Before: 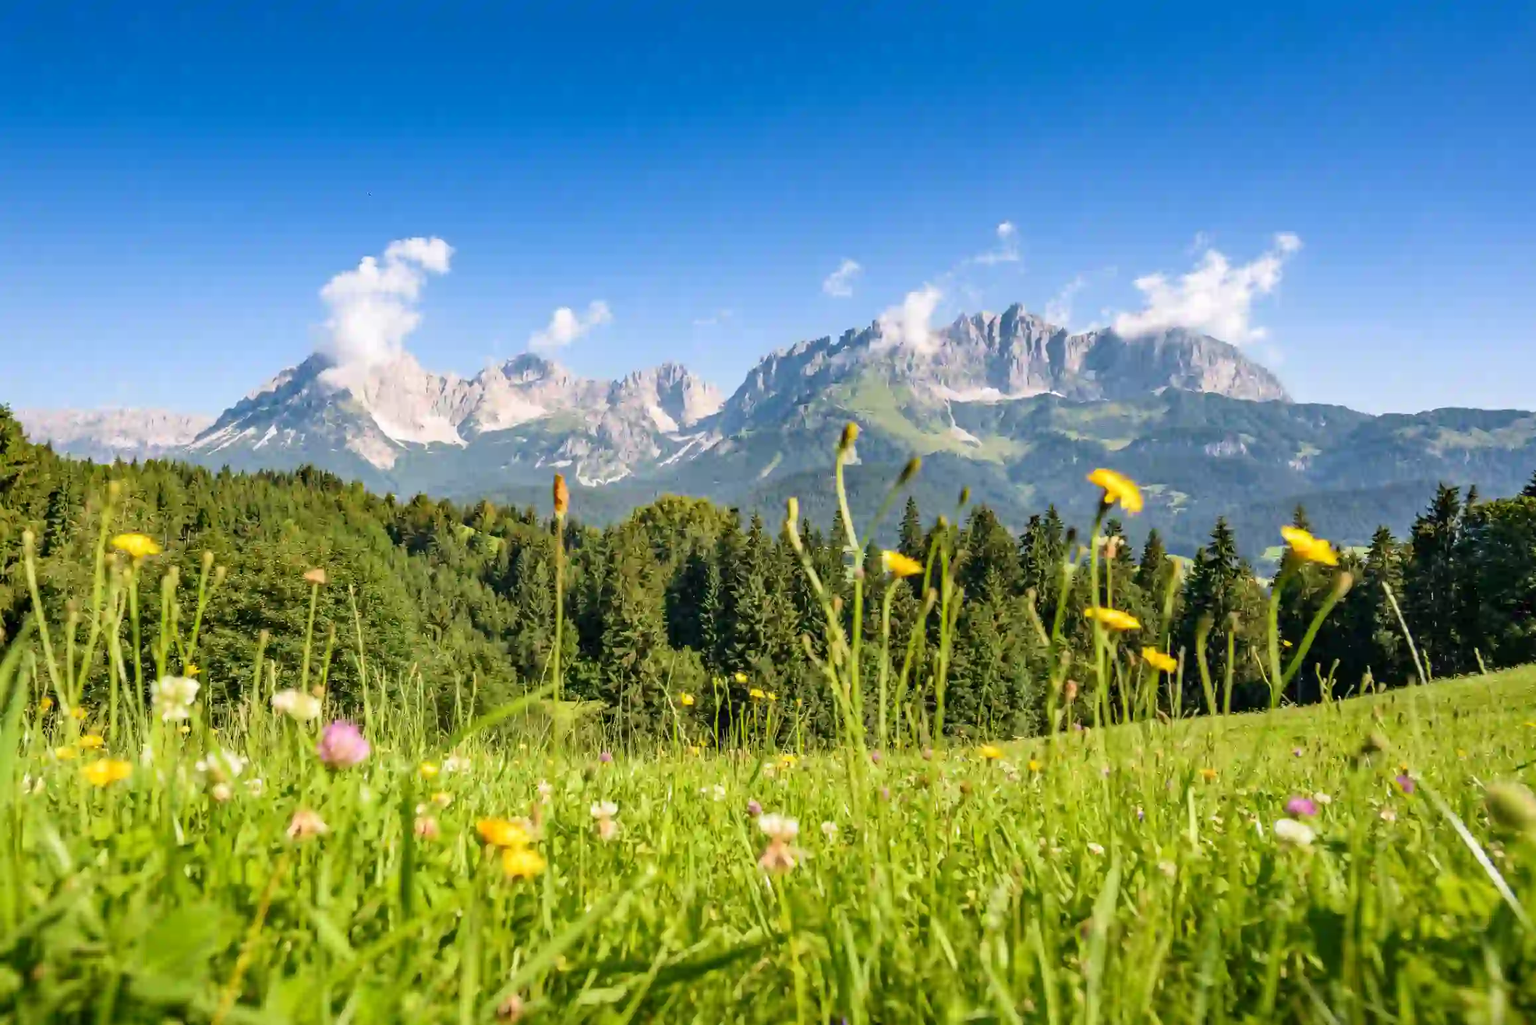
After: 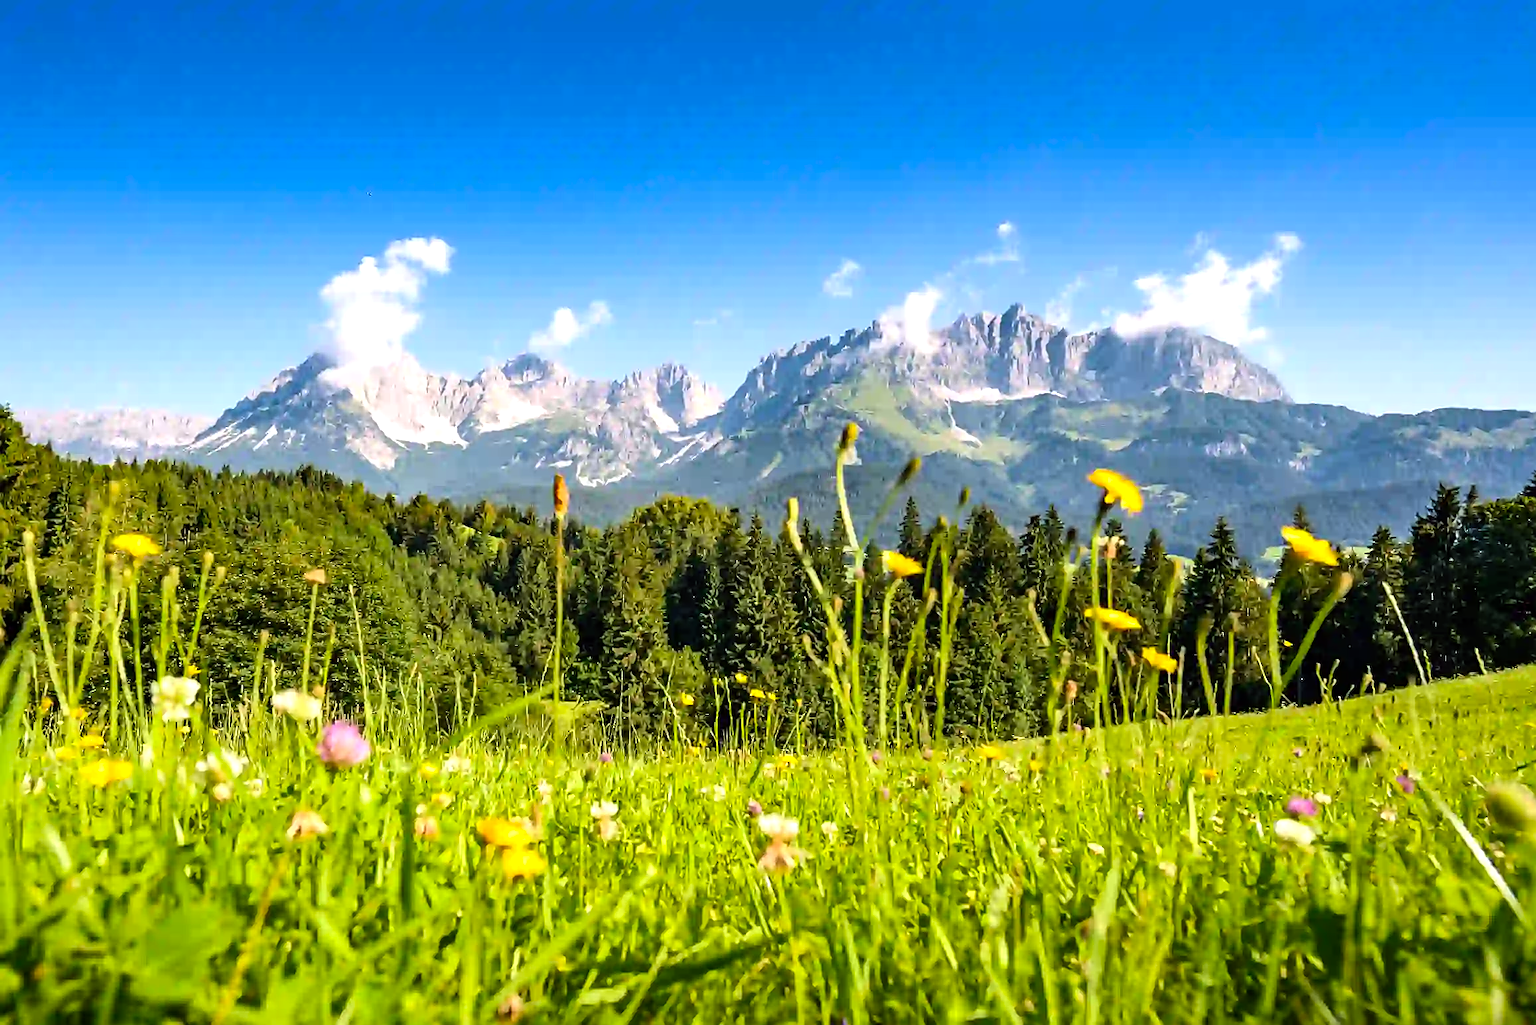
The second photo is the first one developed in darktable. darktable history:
color balance: lift [1, 1, 0.999, 1.001], gamma [1, 1.003, 1.005, 0.995], gain [1, 0.992, 0.988, 1.012], contrast 5%, output saturation 110%
sharpen: on, module defaults
exposure: black level correction 0.002, exposure -0.1 EV, compensate highlight preservation false
tone equalizer: -8 EV -0.417 EV, -7 EV -0.389 EV, -6 EV -0.333 EV, -5 EV -0.222 EV, -3 EV 0.222 EV, -2 EV 0.333 EV, -1 EV 0.389 EV, +0 EV 0.417 EV, edges refinement/feathering 500, mask exposure compensation -1.57 EV, preserve details no
